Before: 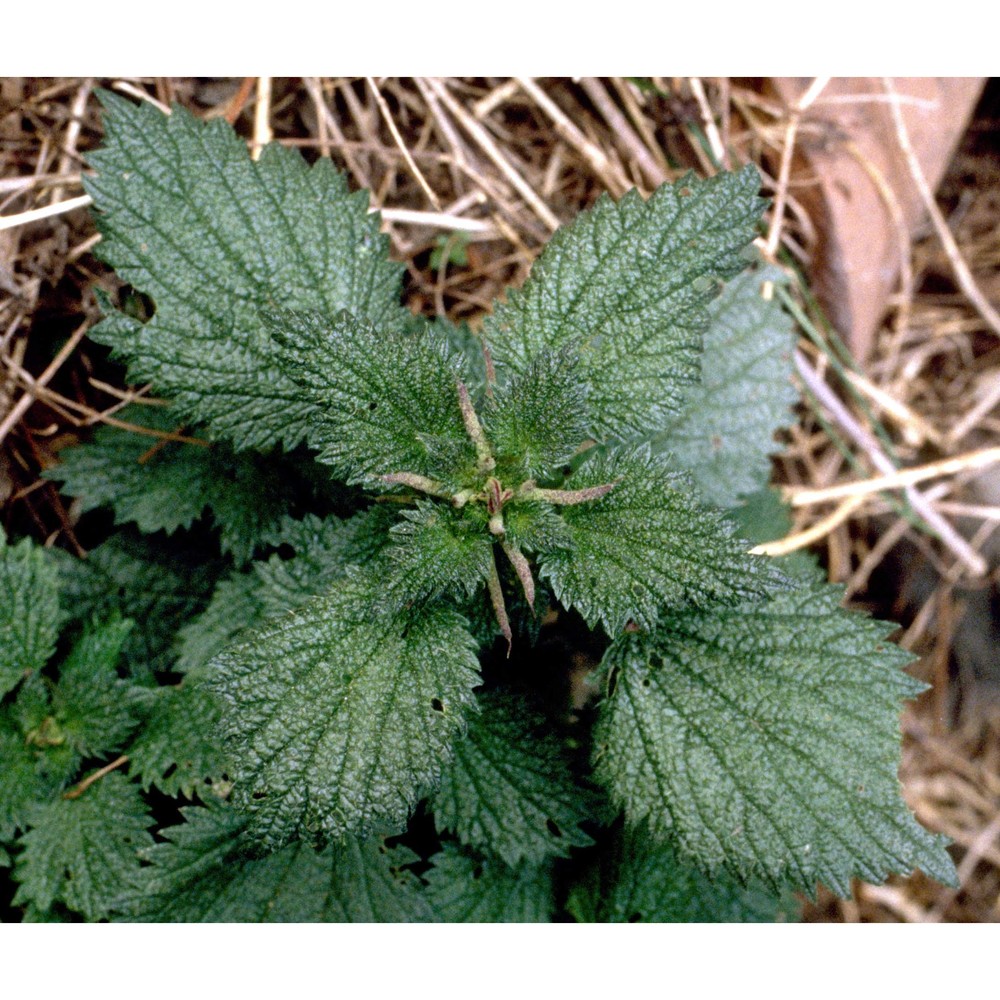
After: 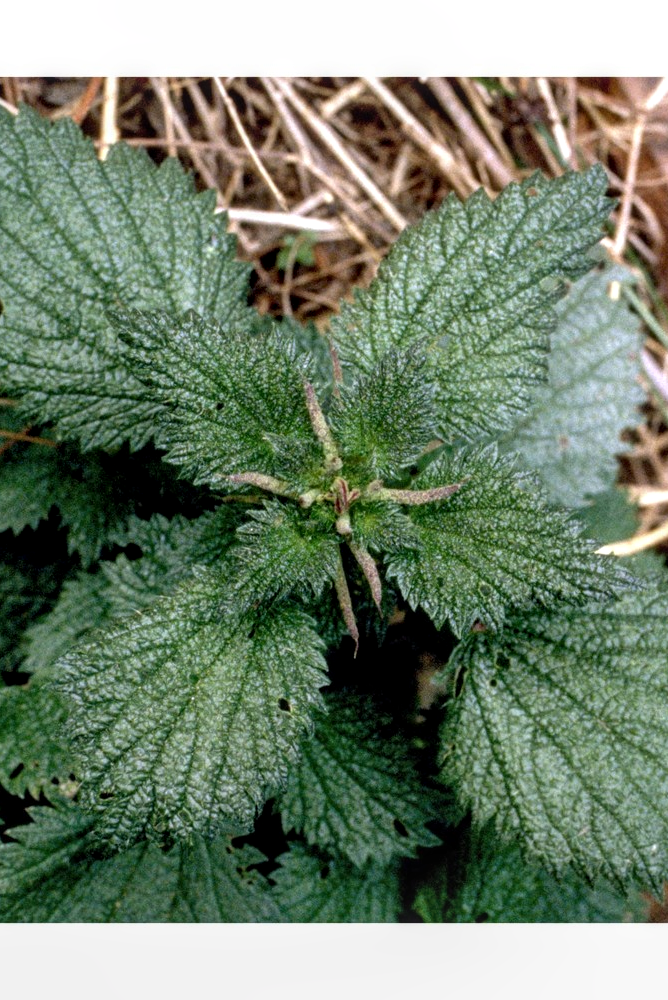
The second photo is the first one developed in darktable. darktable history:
local contrast: on, module defaults
crop and rotate: left 15.344%, right 17.817%
